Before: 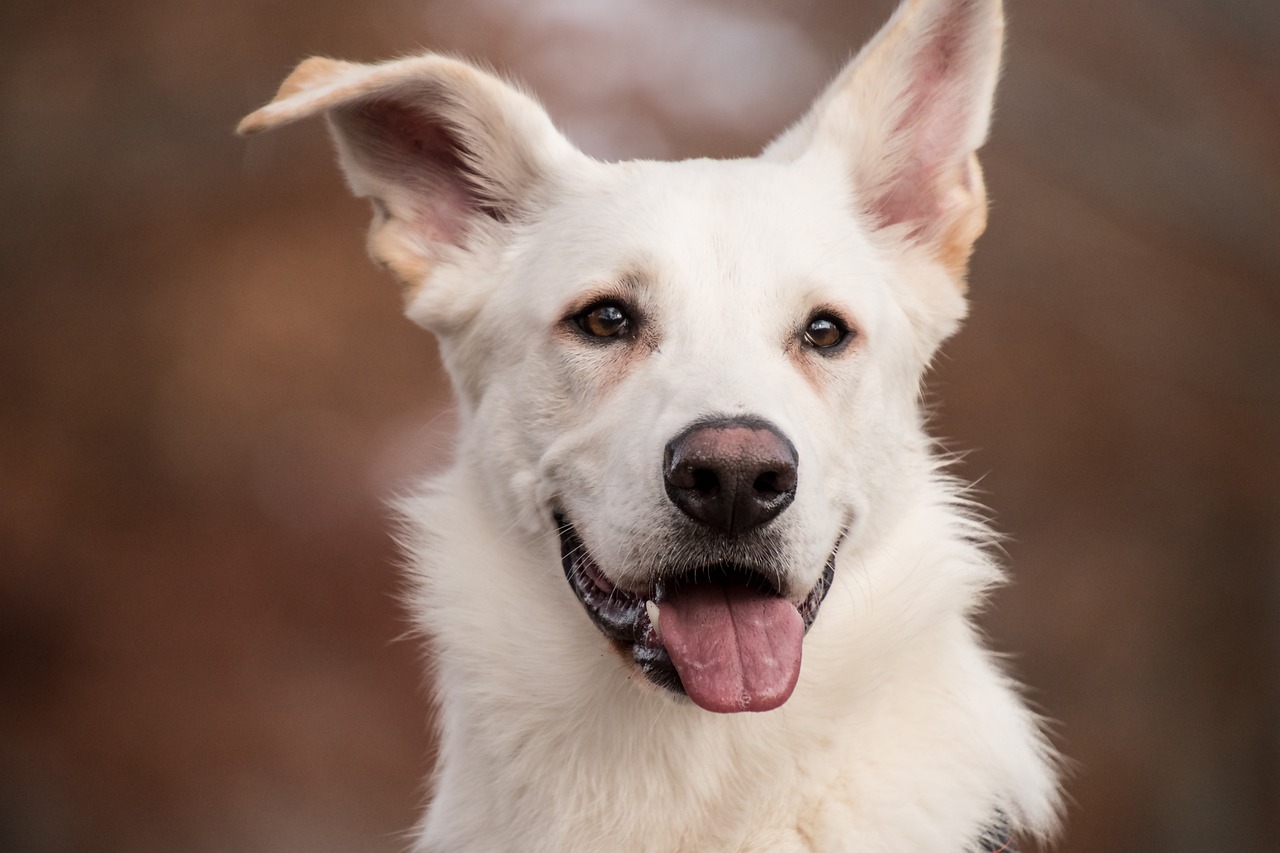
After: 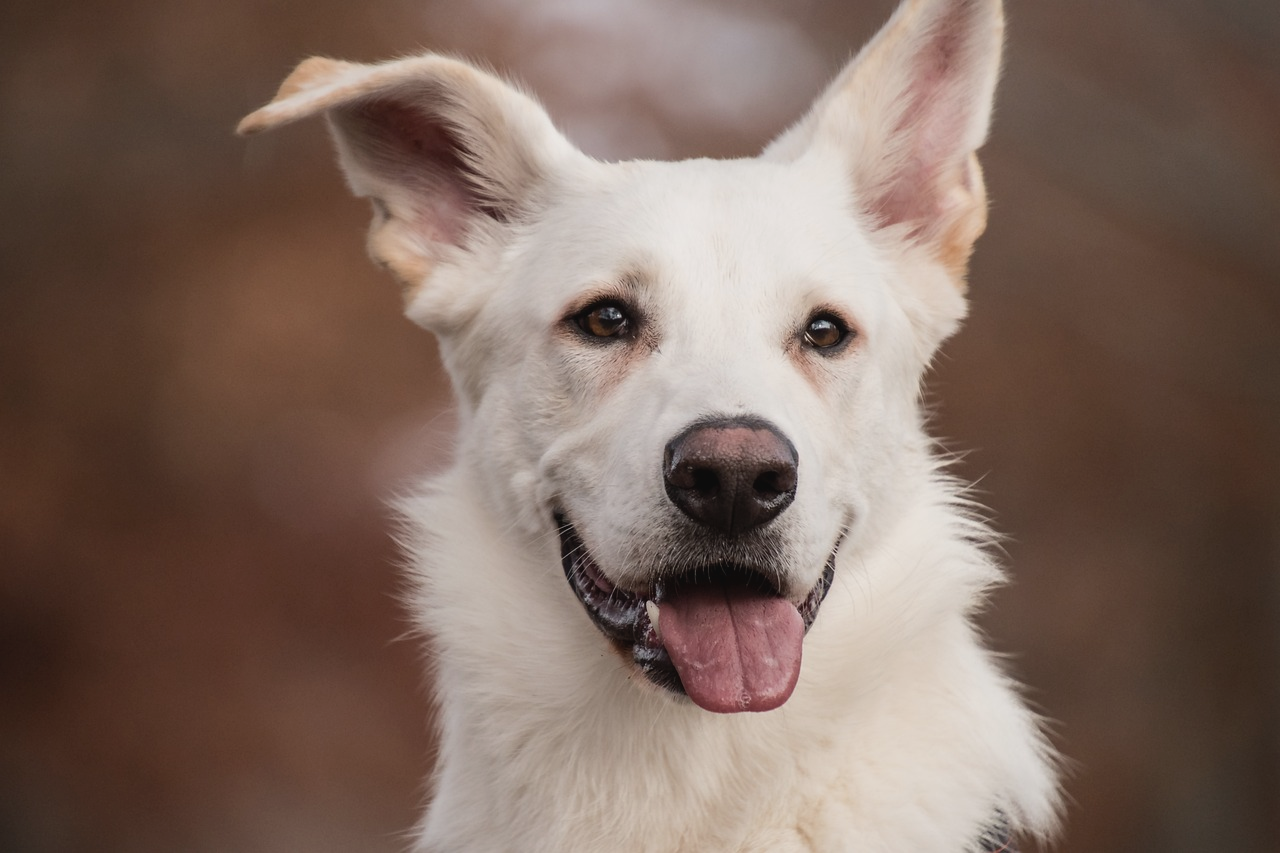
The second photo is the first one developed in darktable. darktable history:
tone equalizer: on, module defaults
exposure: compensate highlight preservation false
contrast brightness saturation: contrast -0.083, brightness -0.04, saturation -0.11
